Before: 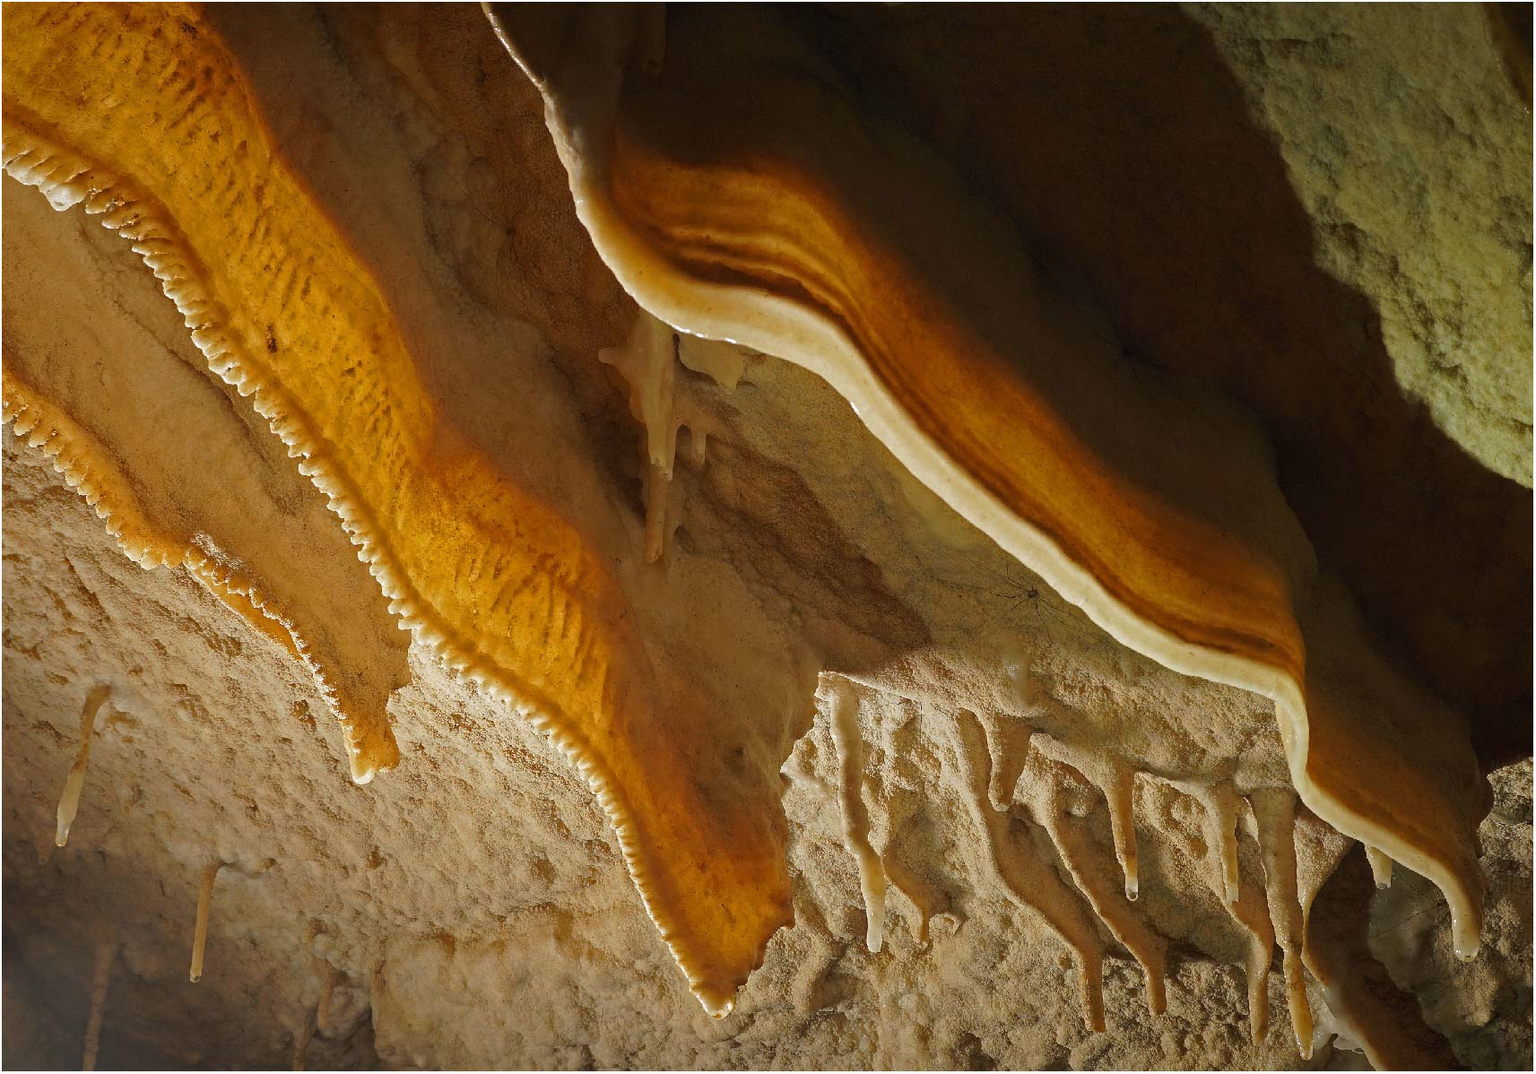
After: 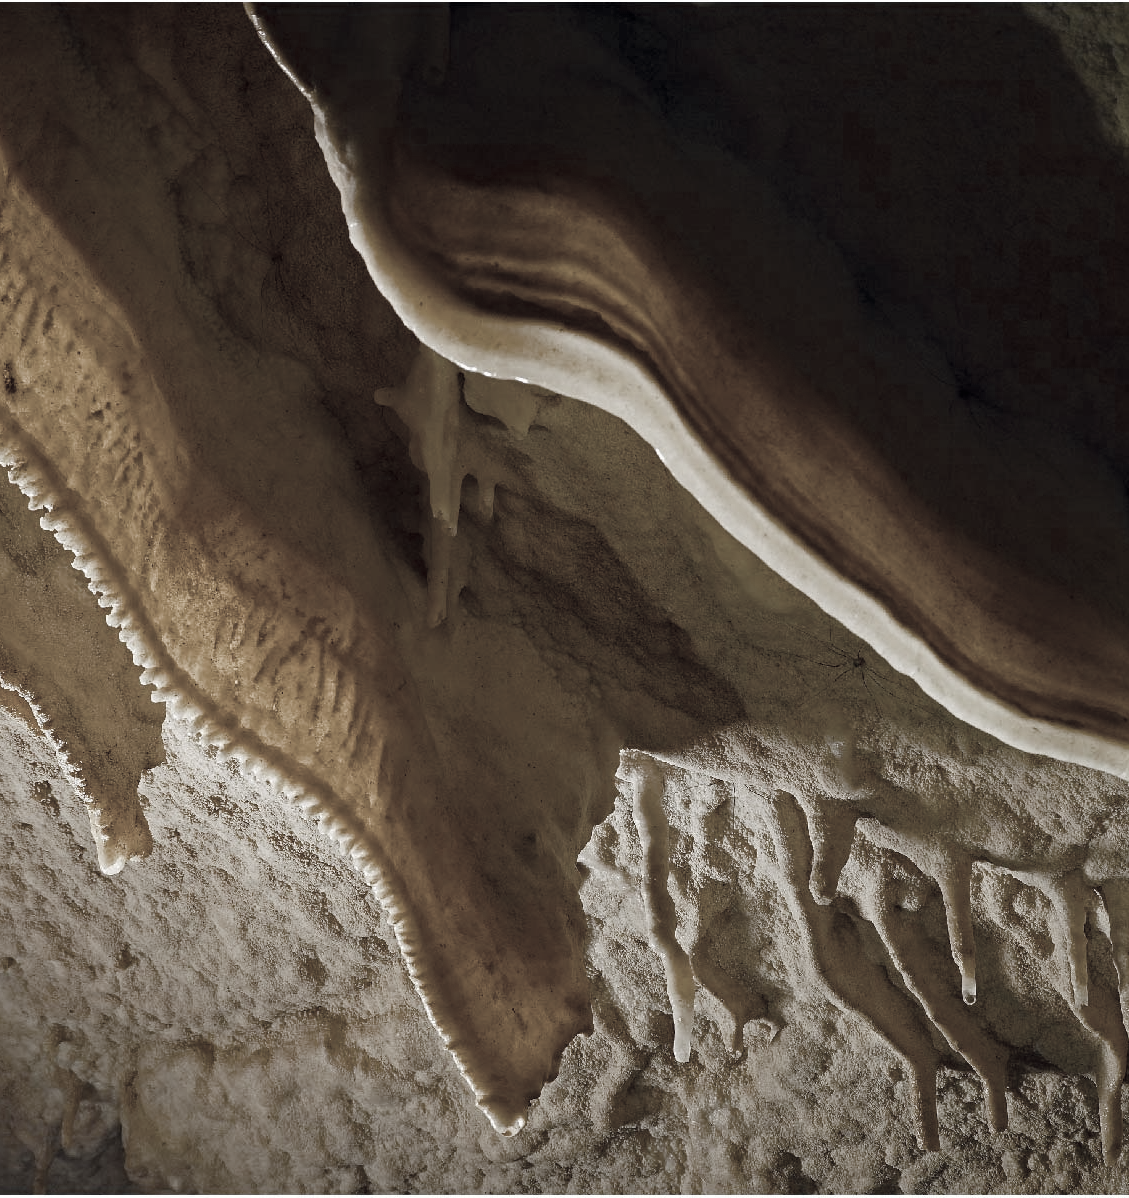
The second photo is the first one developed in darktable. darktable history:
color balance rgb: global offset › chroma 0.06%, global offset › hue 254.02°, perceptual saturation grading › global saturation 0.987%, perceptual saturation grading › highlights -17.728%, perceptual saturation grading › mid-tones 32.37%, perceptual saturation grading › shadows 50.477%, saturation formula JzAzBz (2021)
crop: left 17.107%, right 16.943%
color correction: highlights b* 0.034, saturation 0.246
